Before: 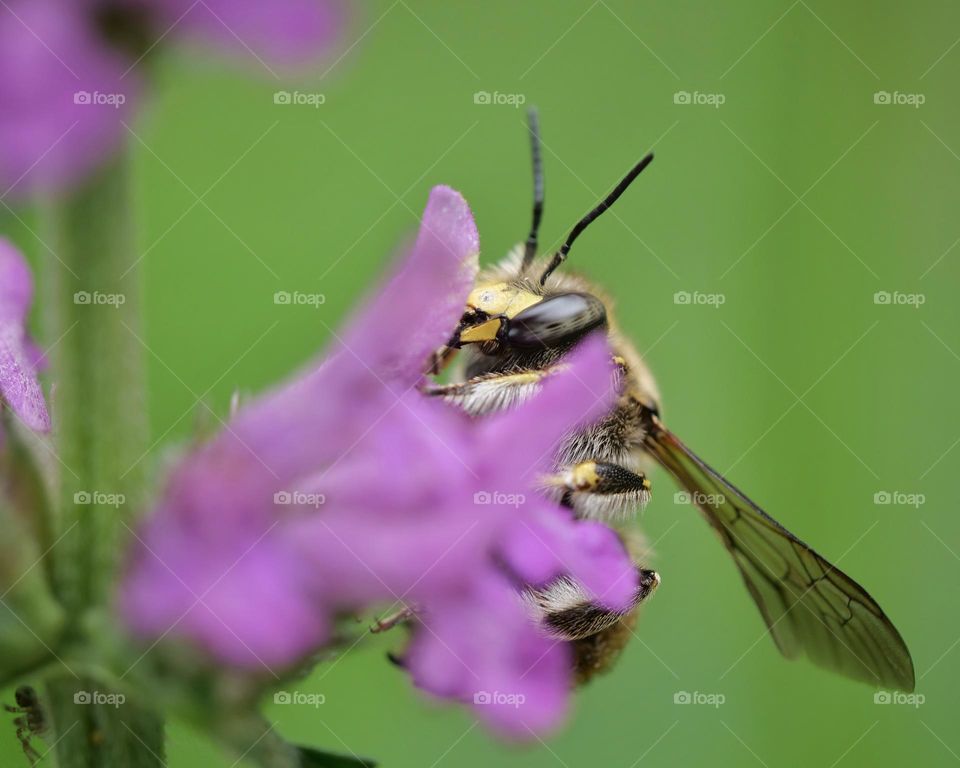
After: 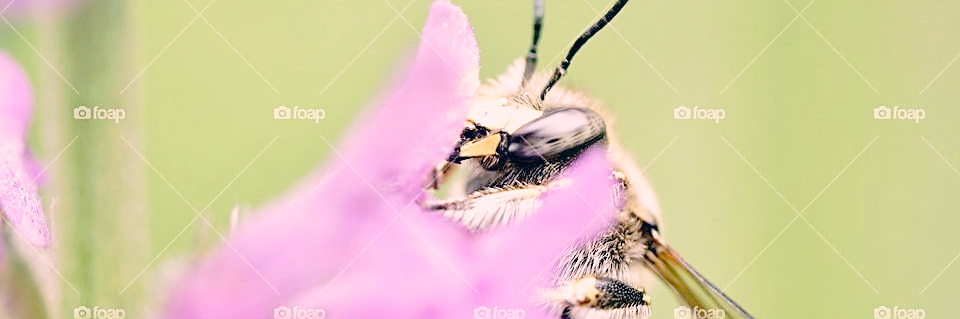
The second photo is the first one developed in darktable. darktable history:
tone curve: curves: ch0 [(0, 0) (0.003, 0.007) (0.011, 0.011) (0.025, 0.021) (0.044, 0.04) (0.069, 0.07) (0.1, 0.129) (0.136, 0.187) (0.177, 0.254) (0.224, 0.325) (0.277, 0.398) (0.335, 0.461) (0.399, 0.513) (0.468, 0.571) (0.543, 0.624) (0.623, 0.69) (0.709, 0.777) (0.801, 0.86) (0.898, 0.953) (1, 1)], preserve colors none
filmic rgb: black relative exposure -7.65 EV, white relative exposure 4.56 EV, hardness 3.61, preserve chrominance no, color science v4 (2020), contrast in shadows soft
crop and rotate: top 24.095%, bottom 34.275%
exposure: black level correction 0, exposure 1.189 EV, compensate highlight preservation false
sharpen: on, module defaults
color correction: highlights a* 14.1, highlights b* 5.81, shadows a* -5.5, shadows b* -15.23, saturation 0.848
contrast brightness saturation: contrast 0.071, brightness 0.07, saturation 0.183
